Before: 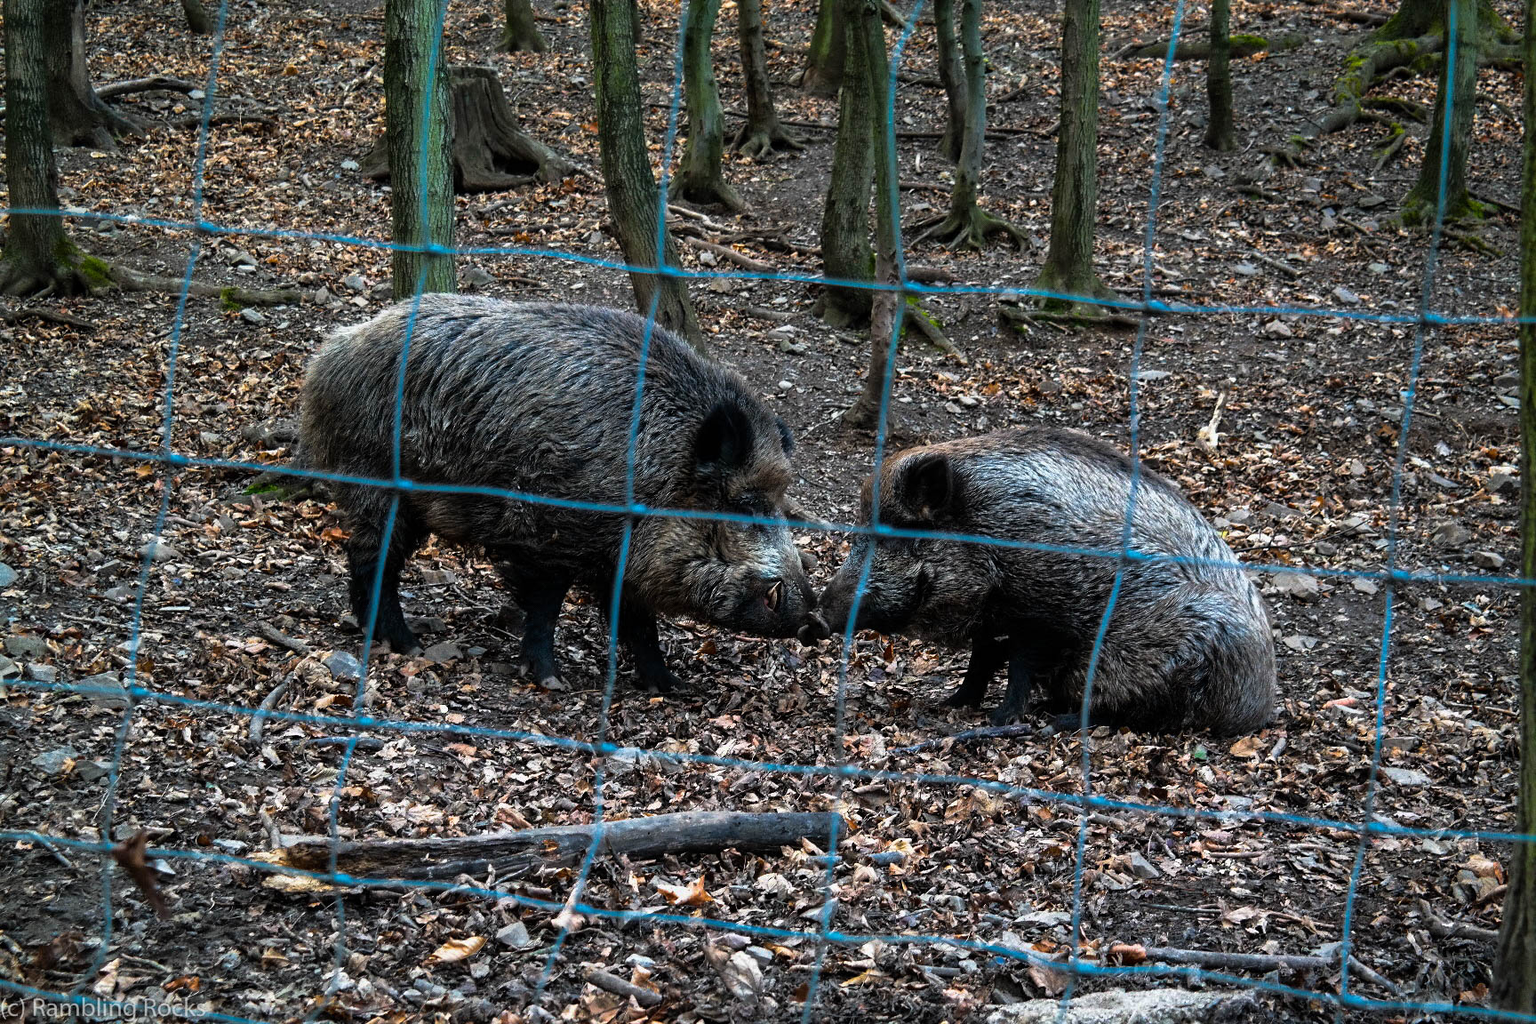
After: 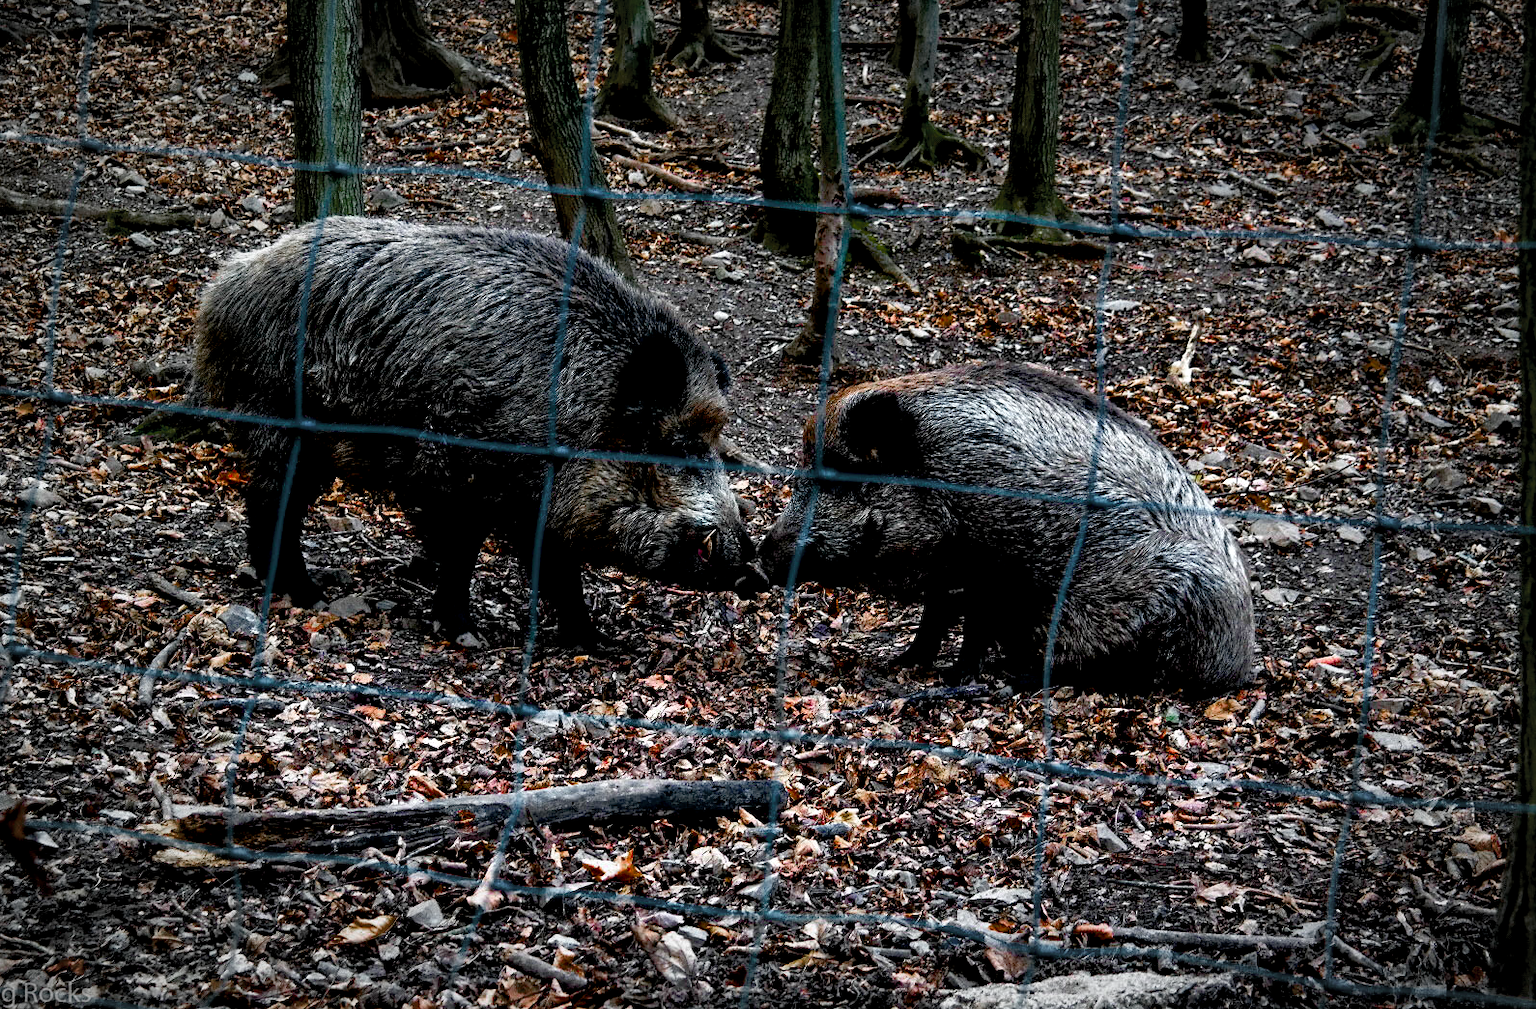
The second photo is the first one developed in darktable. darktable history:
exposure: black level correction 0.024, exposure 0.182 EV, compensate highlight preservation false
crop and rotate: left 7.936%, top 9.272%
color zones: curves: ch0 [(0, 0.48) (0.209, 0.398) (0.305, 0.332) (0.429, 0.493) (0.571, 0.5) (0.714, 0.5) (0.857, 0.5) (1, 0.48)]; ch1 [(0, 0.736) (0.143, 0.625) (0.225, 0.371) (0.429, 0.256) (0.571, 0.241) (0.714, 0.213) (0.857, 0.48) (1, 0.736)]; ch2 [(0, 0.448) (0.143, 0.498) (0.286, 0.5) (0.429, 0.5) (0.571, 0.5) (0.714, 0.5) (0.857, 0.5) (1, 0.448)]
color balance rgb: power › hue 329.39°, perceptual saturation grading › global saturation 35.162%, perceptual saturation grading › highlights -29.942%, perceptual saturation grading › shadows 35.216%, saturation formula JzAzBz (2021)
vignetting: fall-off start 67.84%, fall-off radius 67.56%, automatic ratio true
